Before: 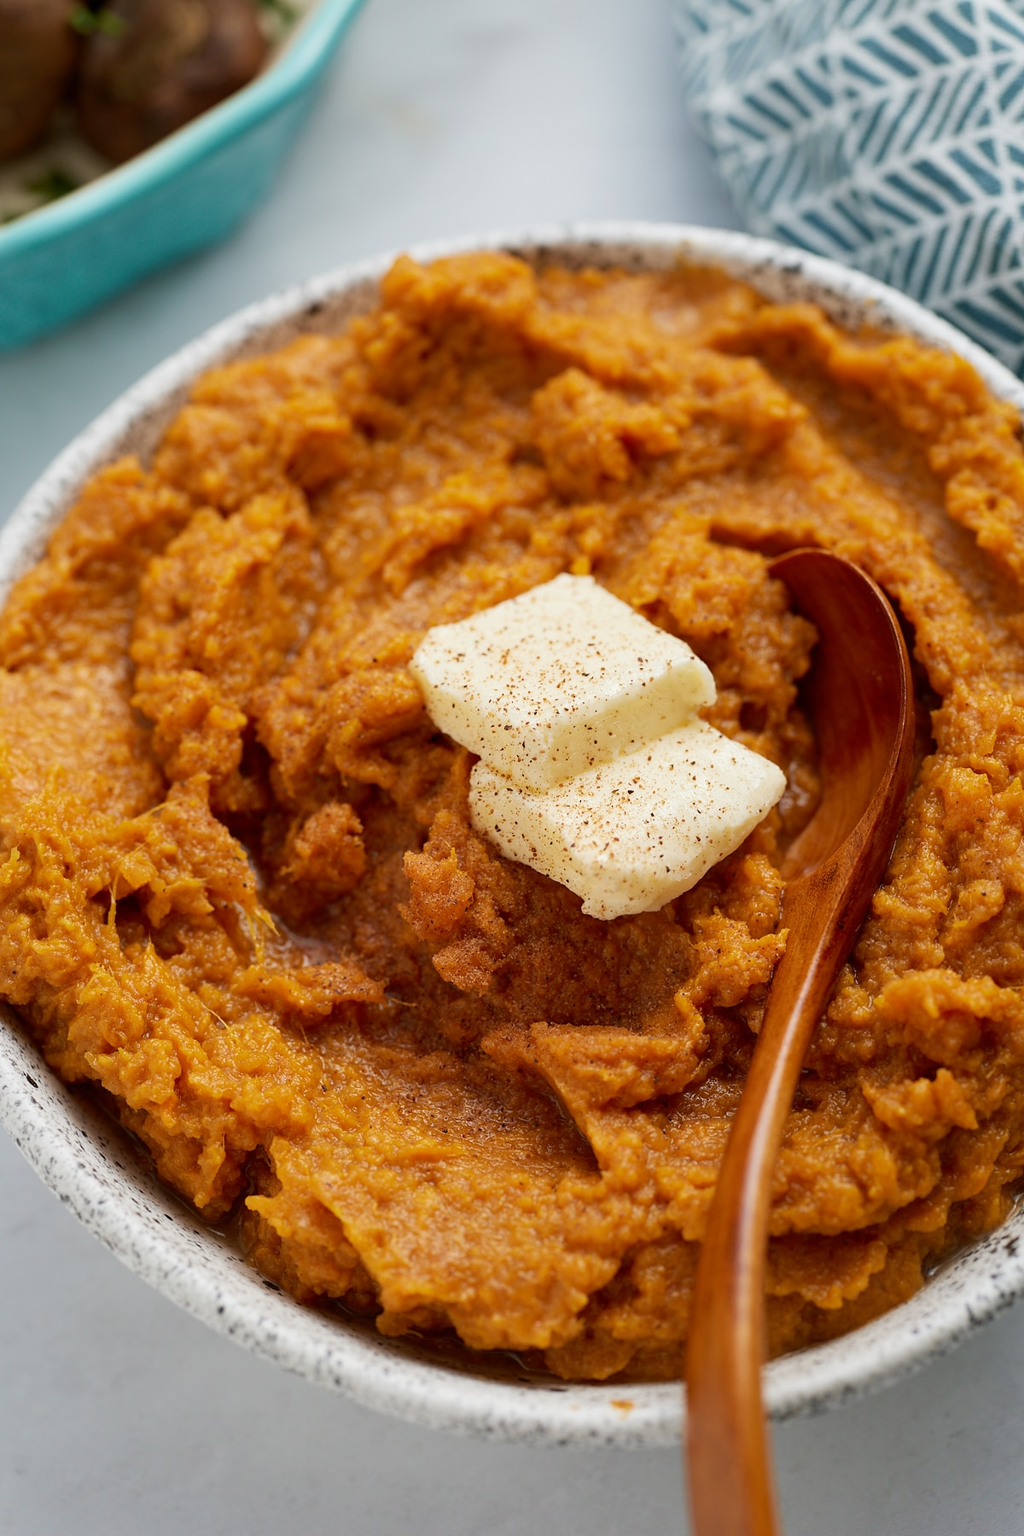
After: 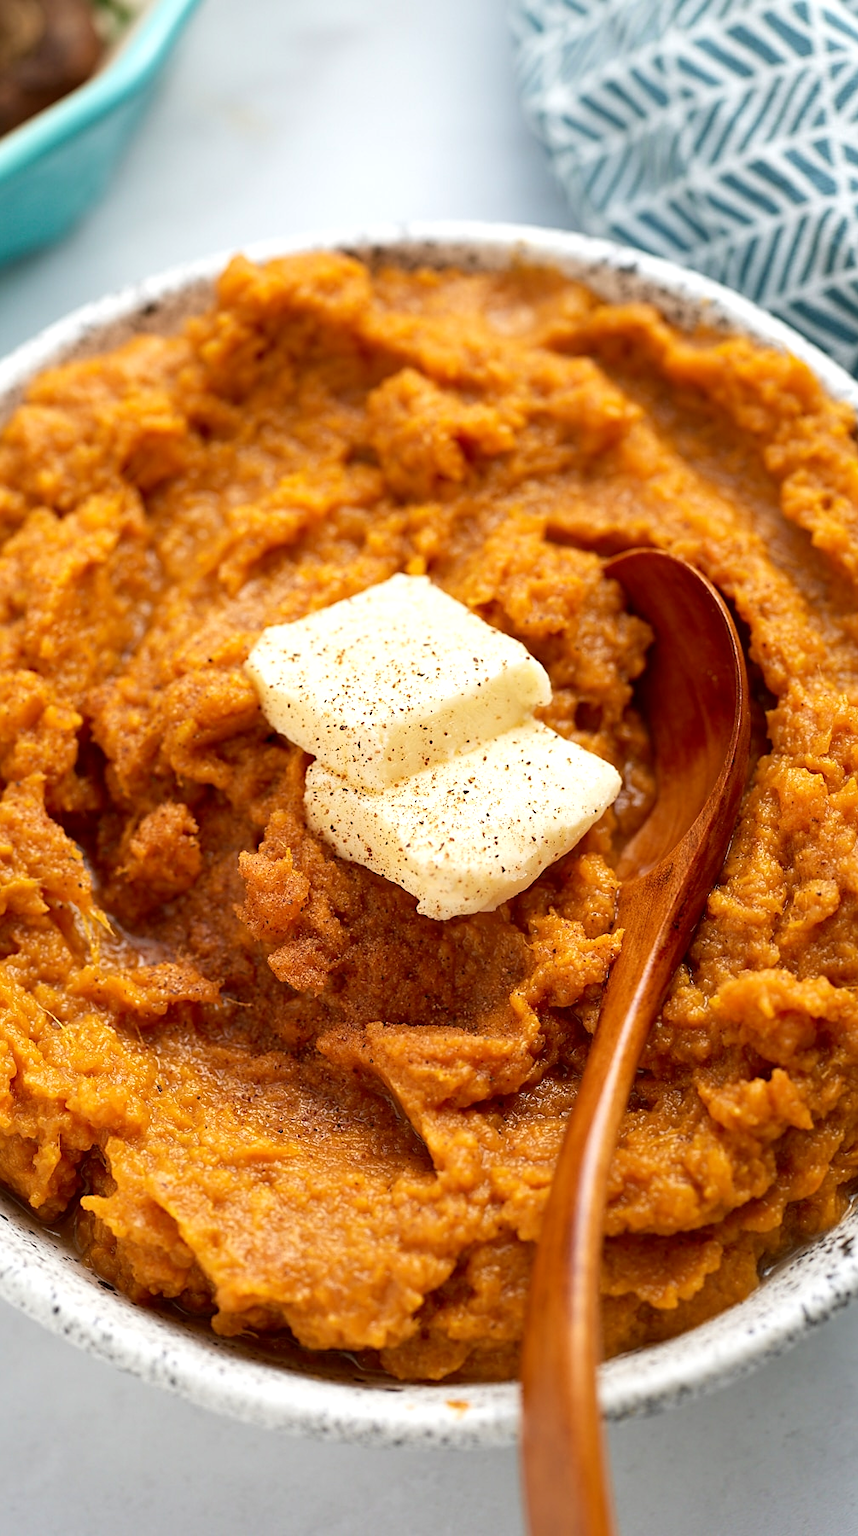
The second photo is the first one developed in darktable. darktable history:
exposure: black level correction 0.001, exposure 0.499 EV, compensate exposure bias true, compensate highlight preservation false
sharpen: amount 0.216
crop: left 16.126%
